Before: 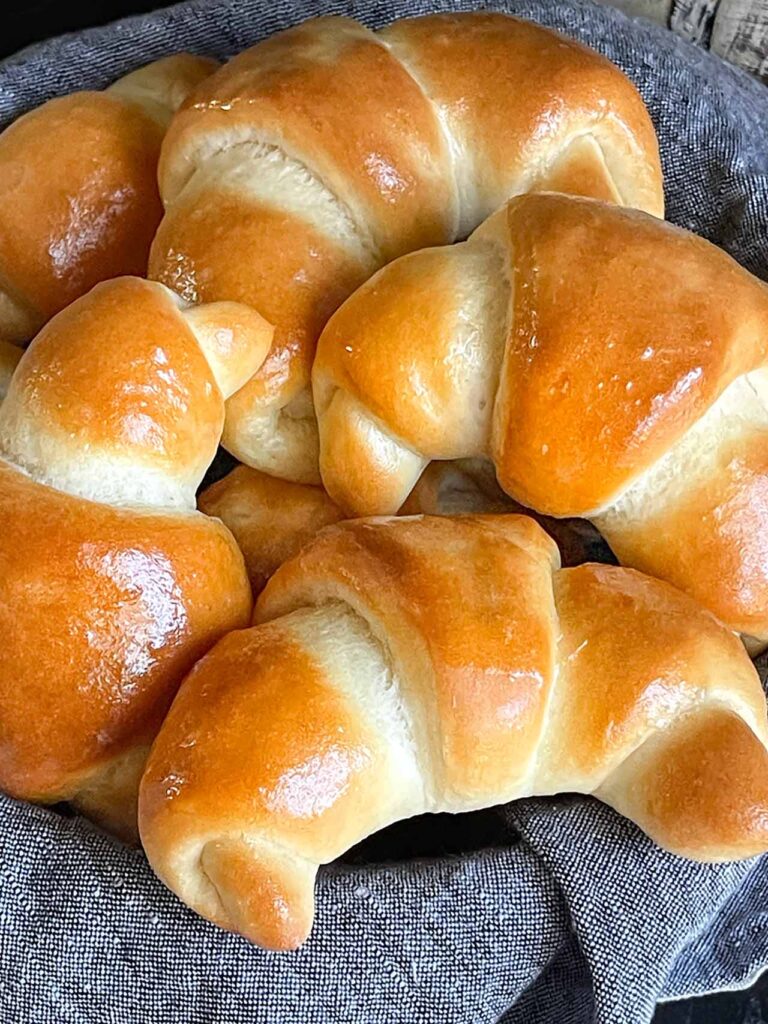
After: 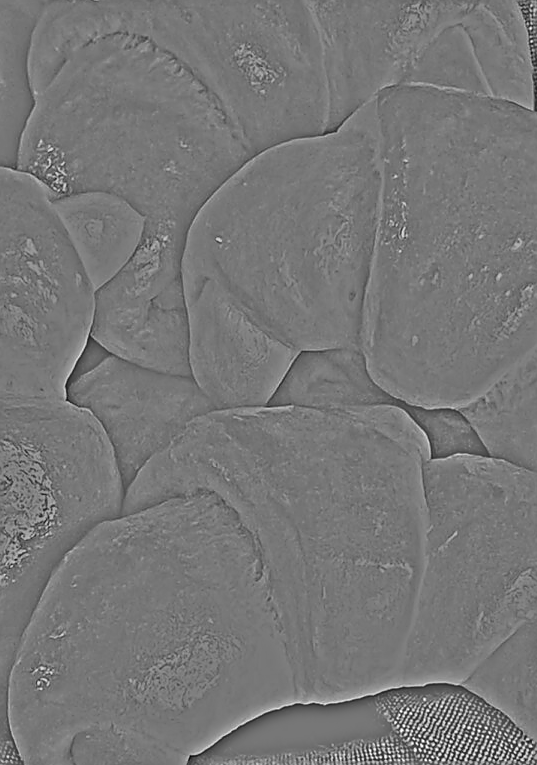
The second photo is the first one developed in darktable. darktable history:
highpass: sharpness 25.84%, contrast boost 14.94%
crop and rotate: left 17.046%, top 10.659%, right 12.989%, bottom 14.553%
local contrast: detail 130%
exposure: exposure -0.582 EV, compensate highlight preservation false
sharpen: radius 1.4, amount 1.25, threshold 0.7
